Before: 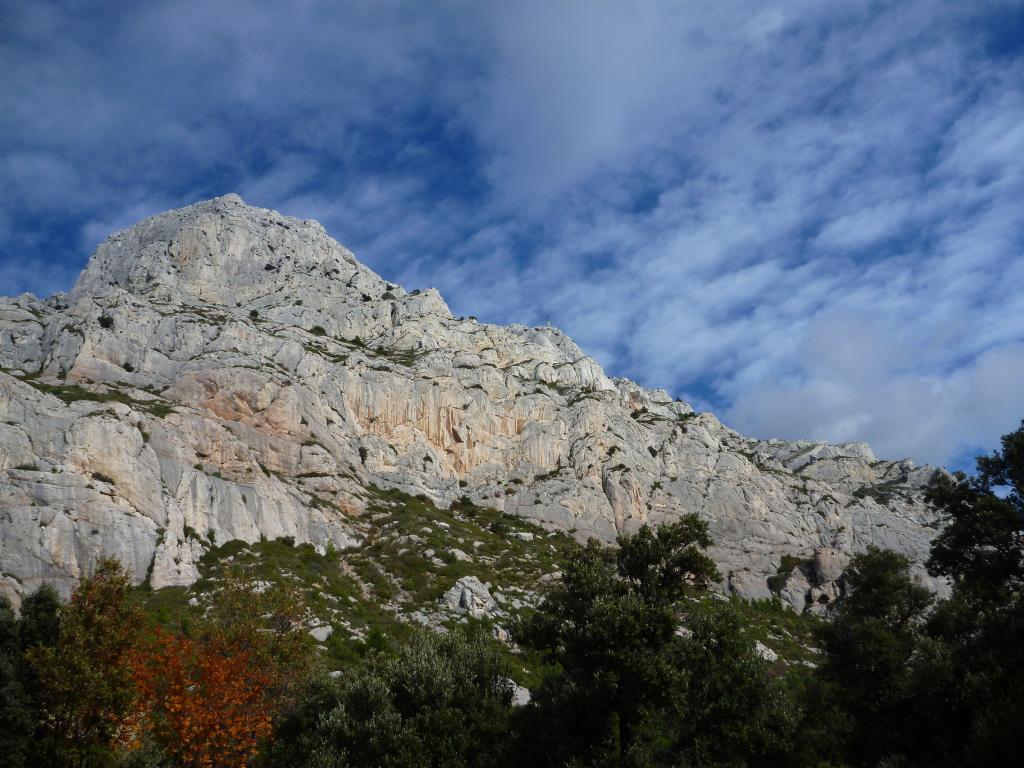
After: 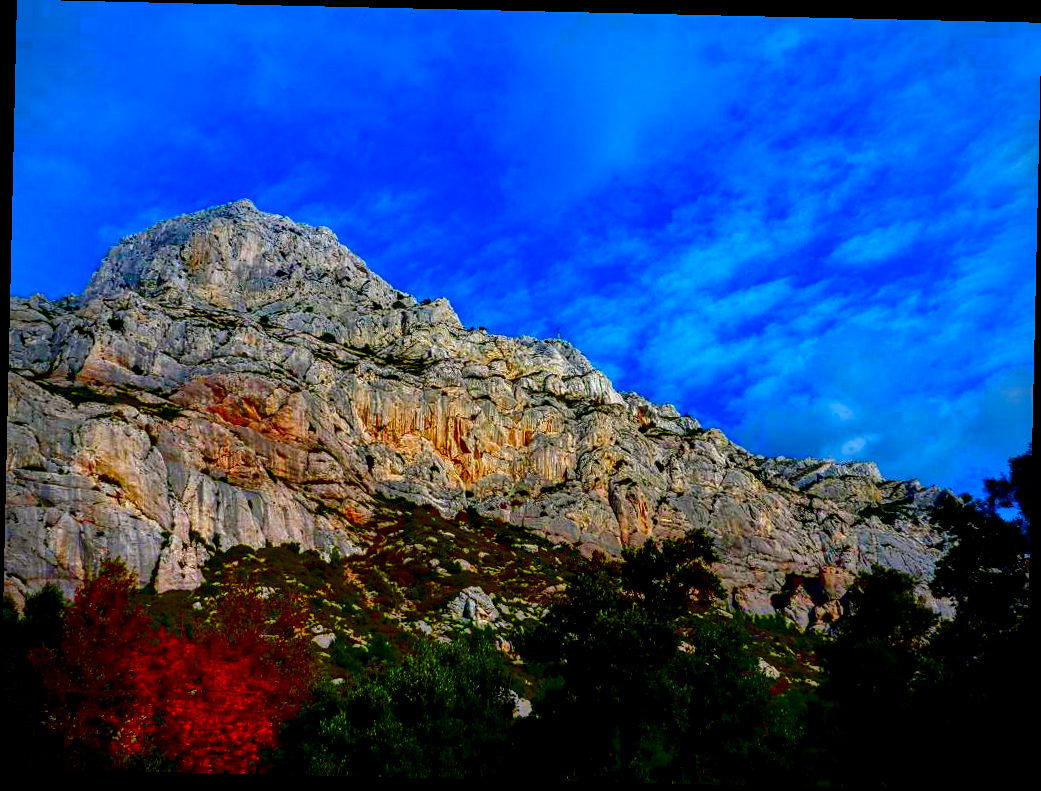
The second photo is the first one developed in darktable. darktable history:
local contrast: highlights 5%, shadows 3%, detail 182%
contrast brightness saturation: contrast 0.09, brightness -0.585, saturation 0.172
shadows and highlights: highlights -60.08
sharpen: amount 0.204
color correction: highlights a* 1.67, highlights b* -1.86, saturation 2.47
vignetting: on, module defaults
crop and rotate: angle -1.3°
color balance rgb: perceptual saturation grading › global saturation 20%, perceptual saturation grading › highlights -25.847%, perceptual saturation grading › shadows 25.871%, global vibrance 20%
